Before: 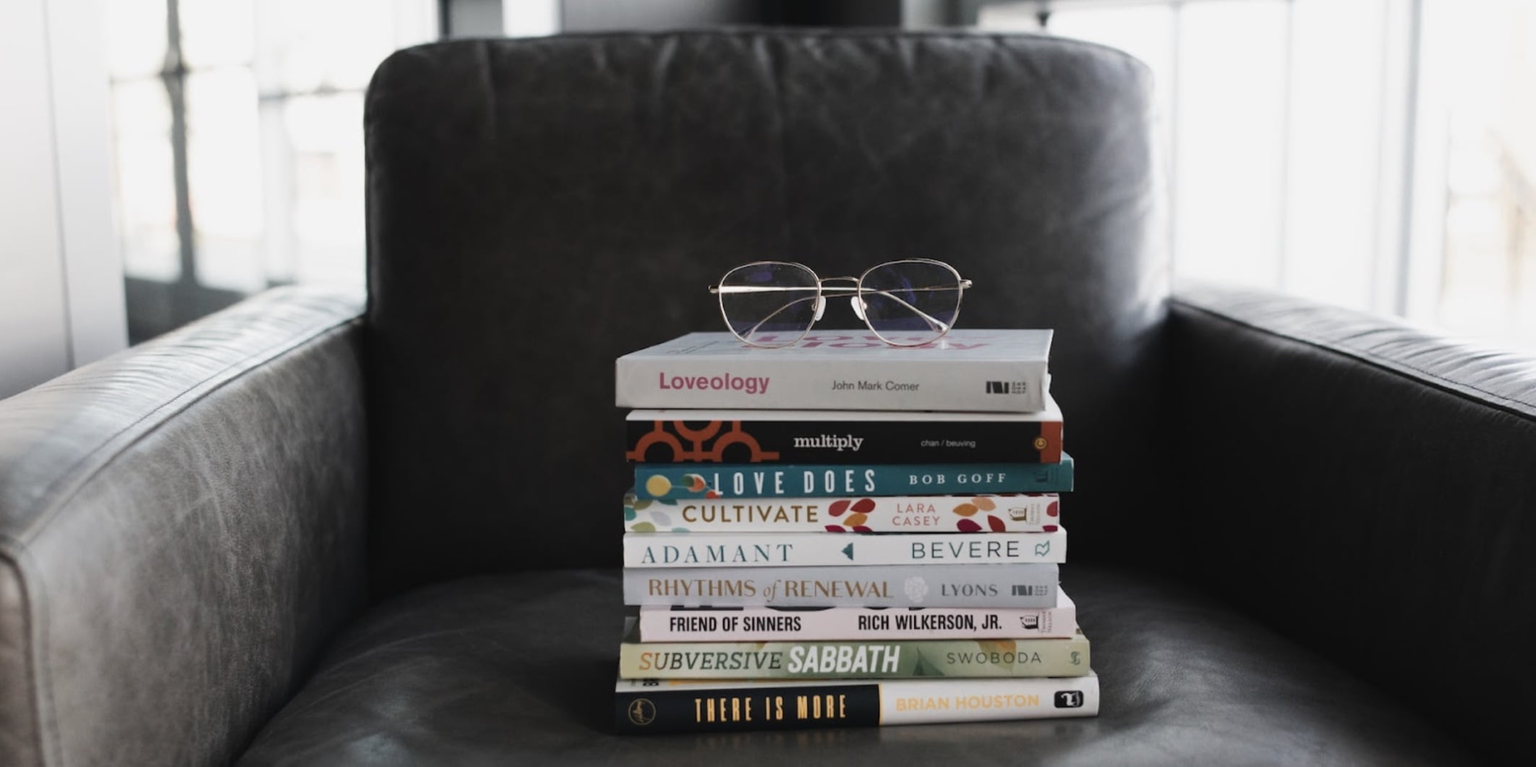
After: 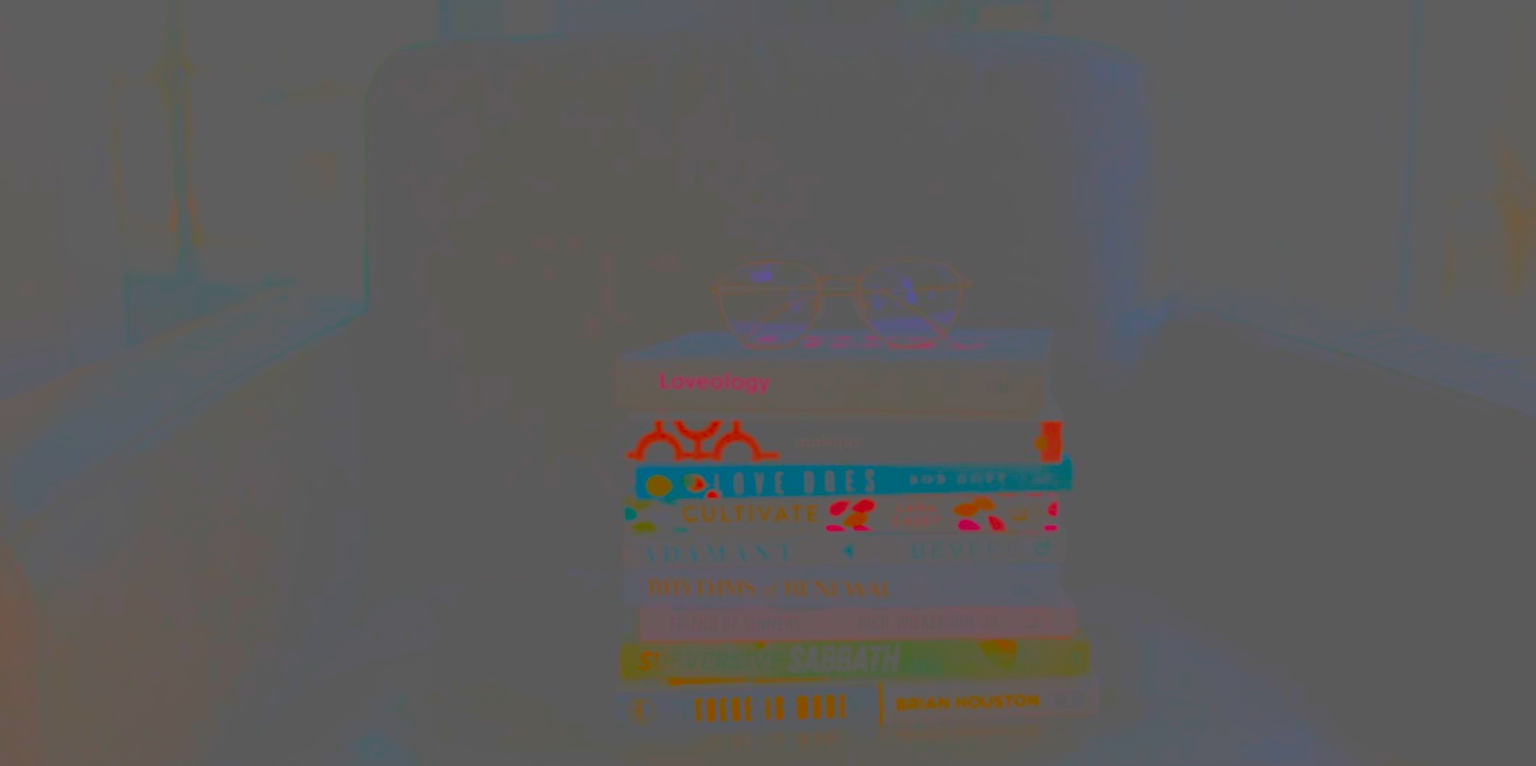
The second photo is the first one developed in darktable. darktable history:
contrast brightness saturation: contrast -0.982, brightness -0.179, saturation 0.741
color balance rgb: perceptual saturation grading › global saturation 19.441%, global vibrance 14.517%
